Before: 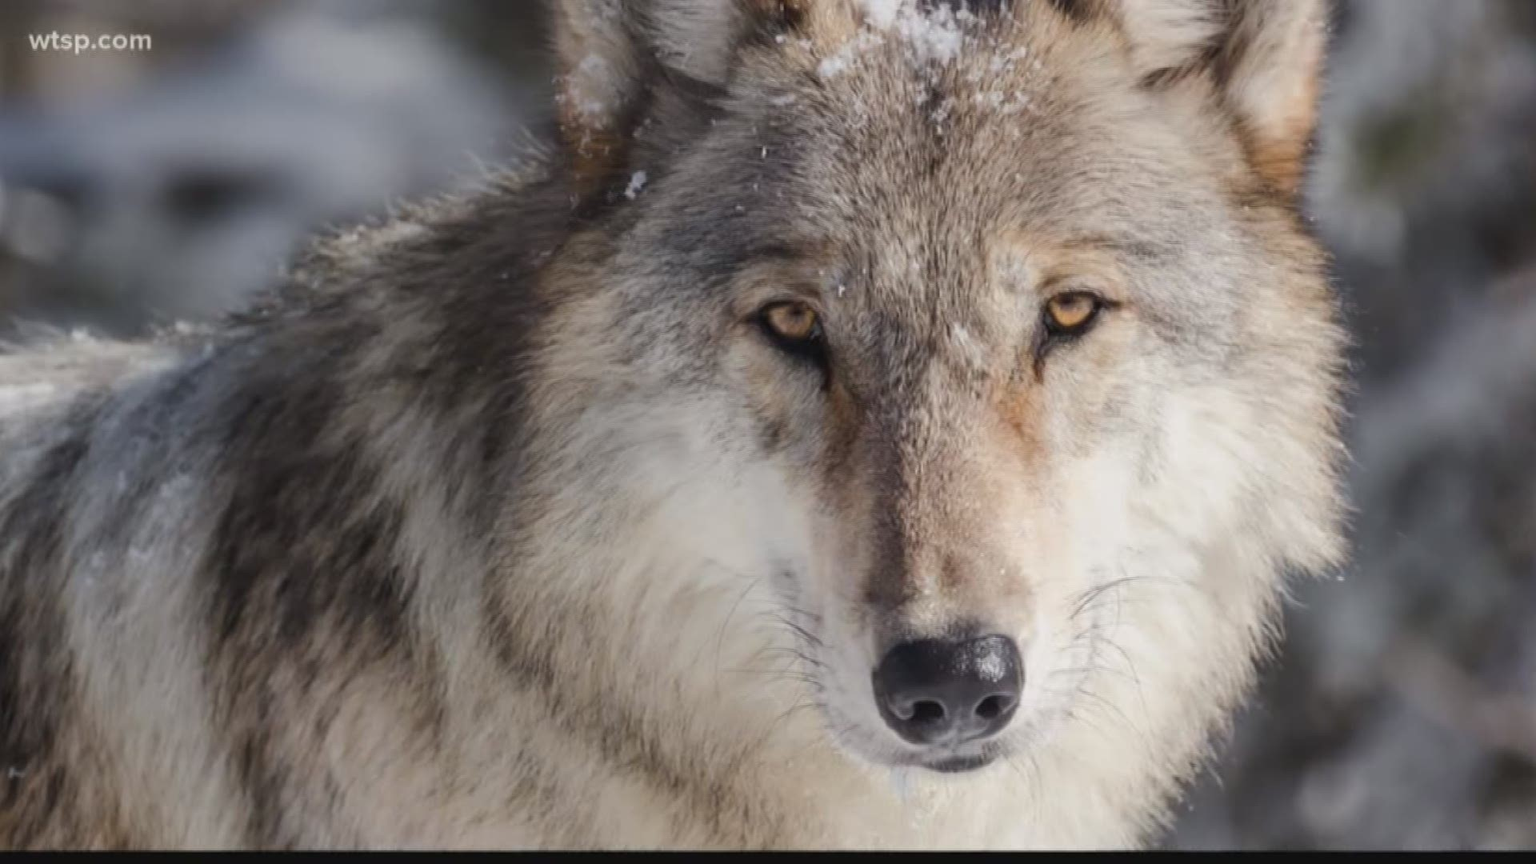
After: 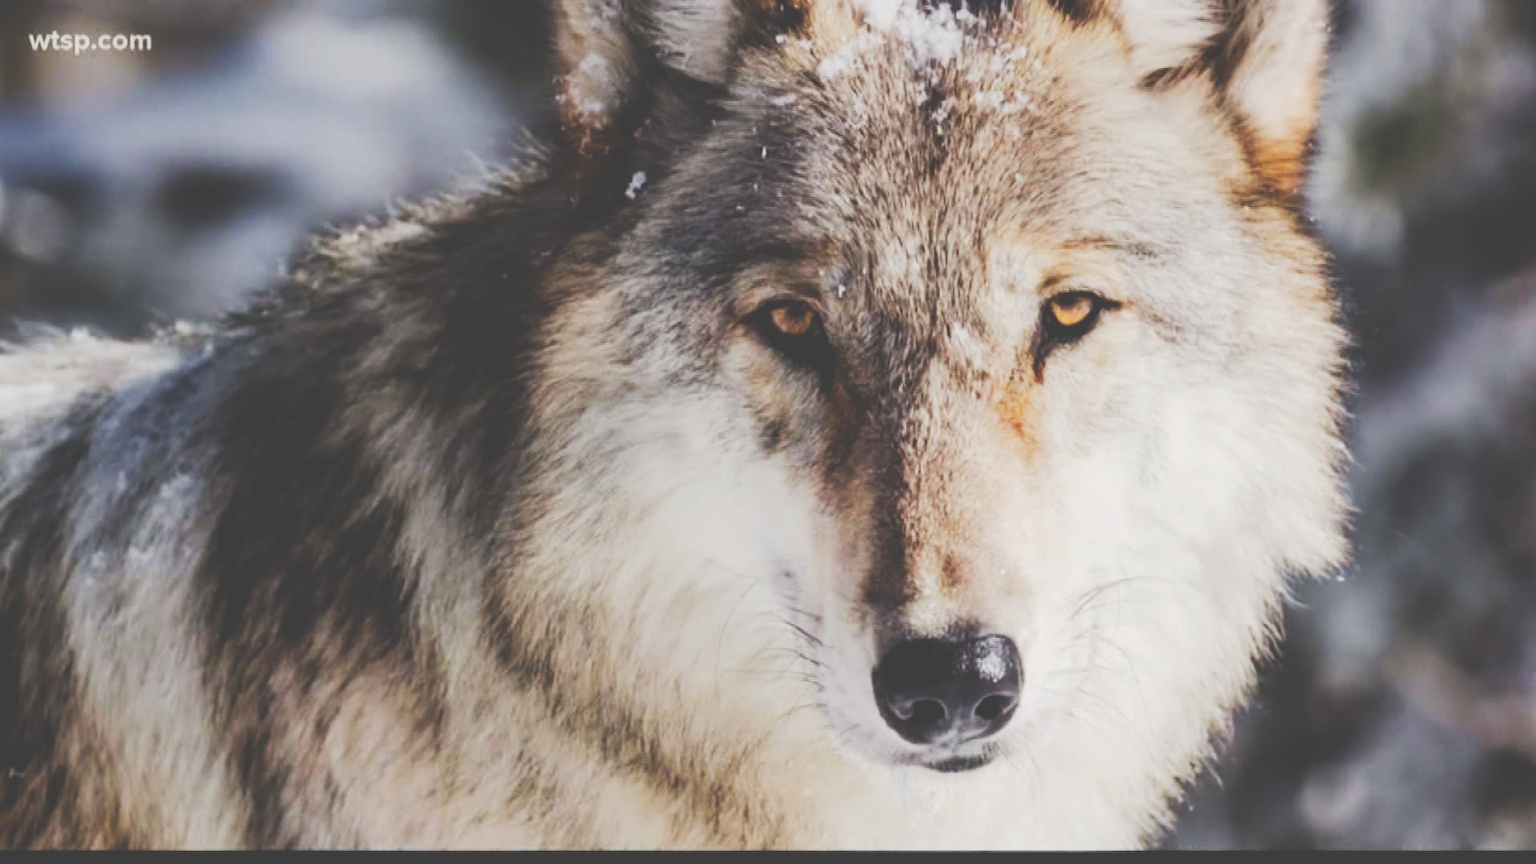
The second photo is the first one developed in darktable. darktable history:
tone curve: curves: ch0 [(0, 0) (0.003, 0.26) (0.011, 0.26) (0.025, 0.26) (0.044, 0.257) (0.069, 0.257) (0.1, 0.257) (0.136, 0.255) (0.177, 0.258) (0.224, 0.272) (0.277, 0.294) (0.335, 0.346) (0.399, 0.422) (0.468, 0.536) (0.543, 0.657) (0.623, 0.757) (0.709, 0.823) (0.801, 0.872) (0.898, 0.92) (1, 1)], preserve colors none
